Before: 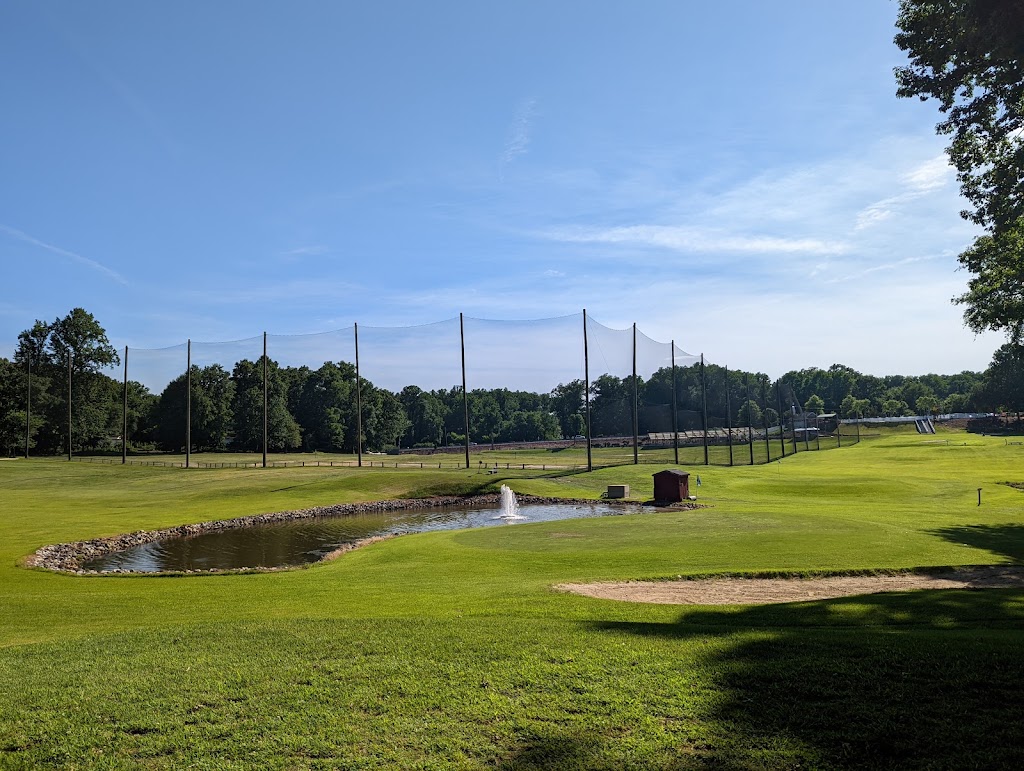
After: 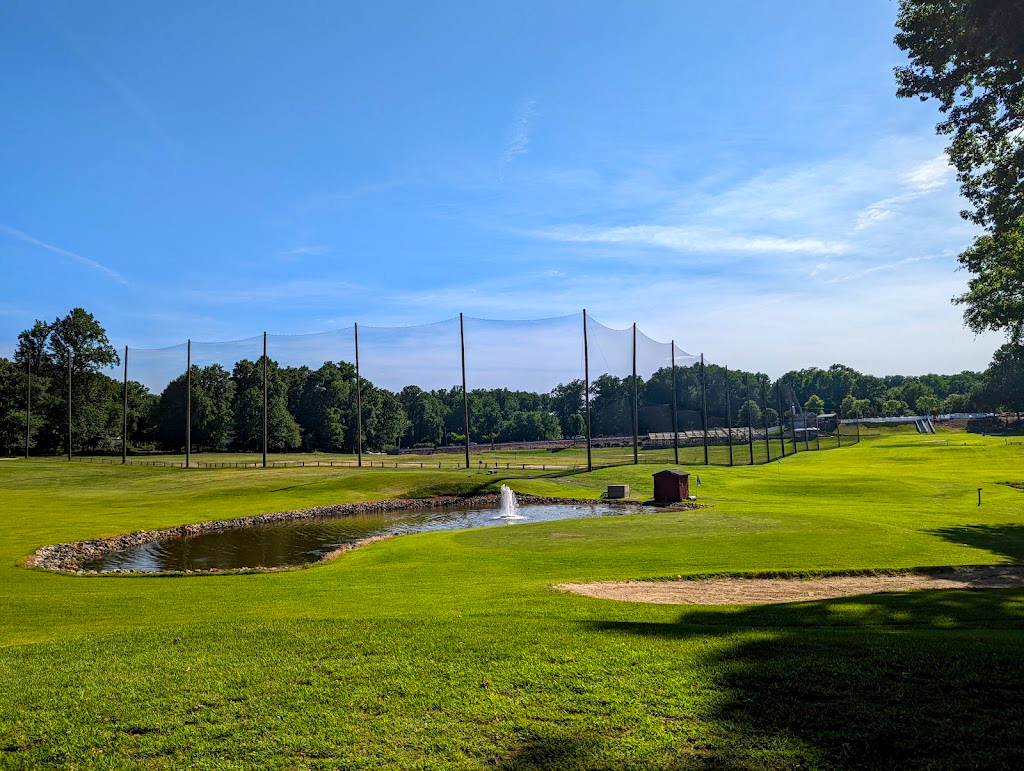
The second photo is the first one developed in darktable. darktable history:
local contrast: on, module defaults
color correction: saturation 1.34
